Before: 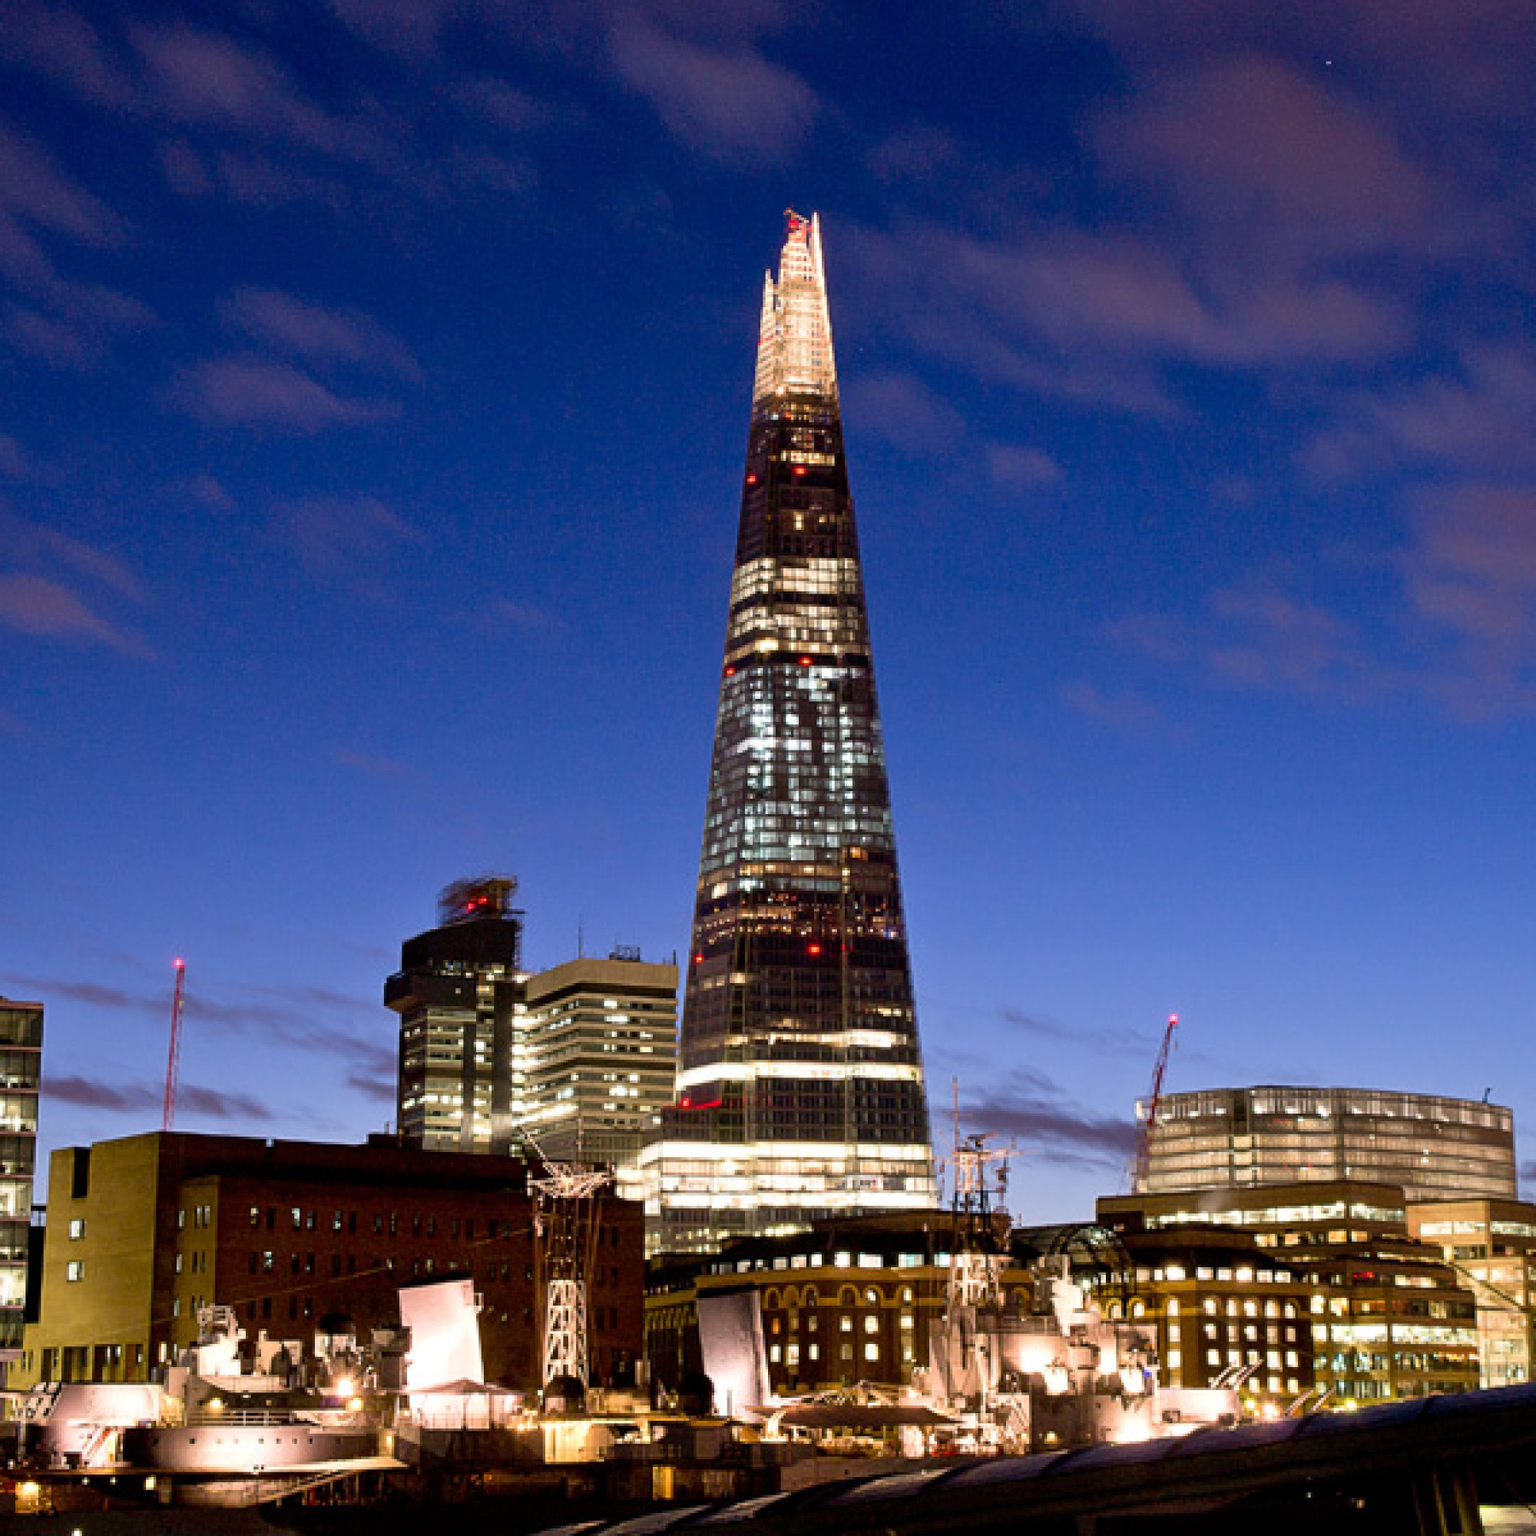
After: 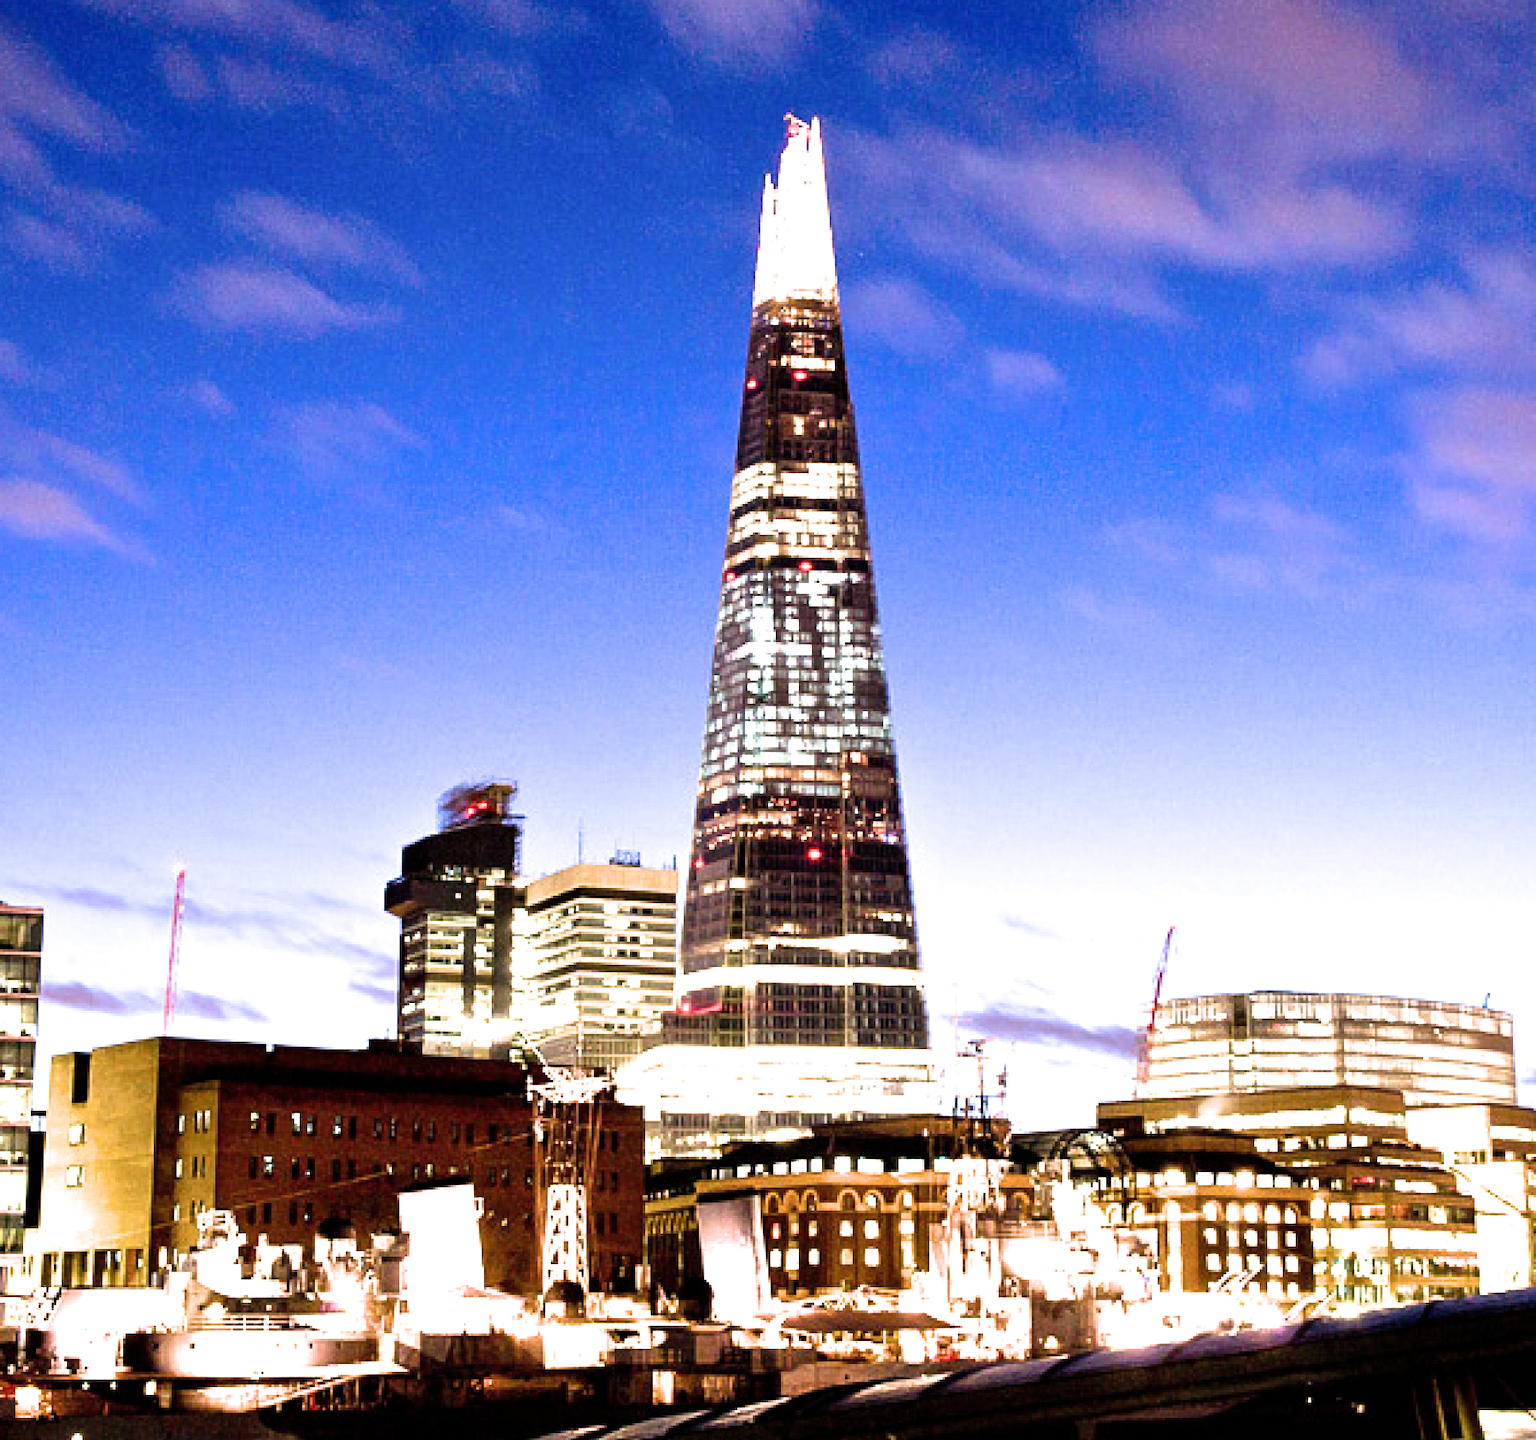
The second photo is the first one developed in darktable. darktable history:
crop and rotate: top 6.25%
filmic rgb: white relative exposure 2.34 EV, hardness 6.59
exposure: black level correction 0, exposure 1.9 EV, compensate highlight preservation false
